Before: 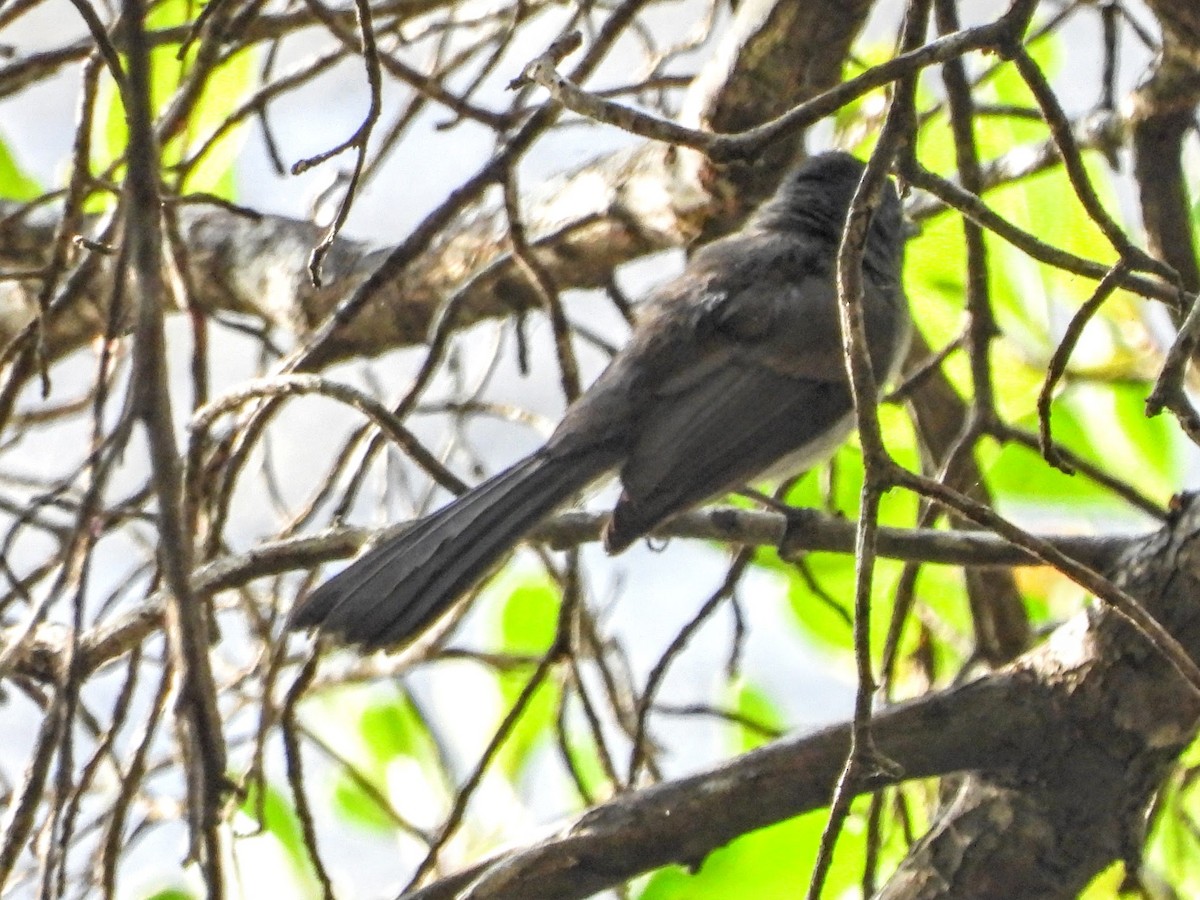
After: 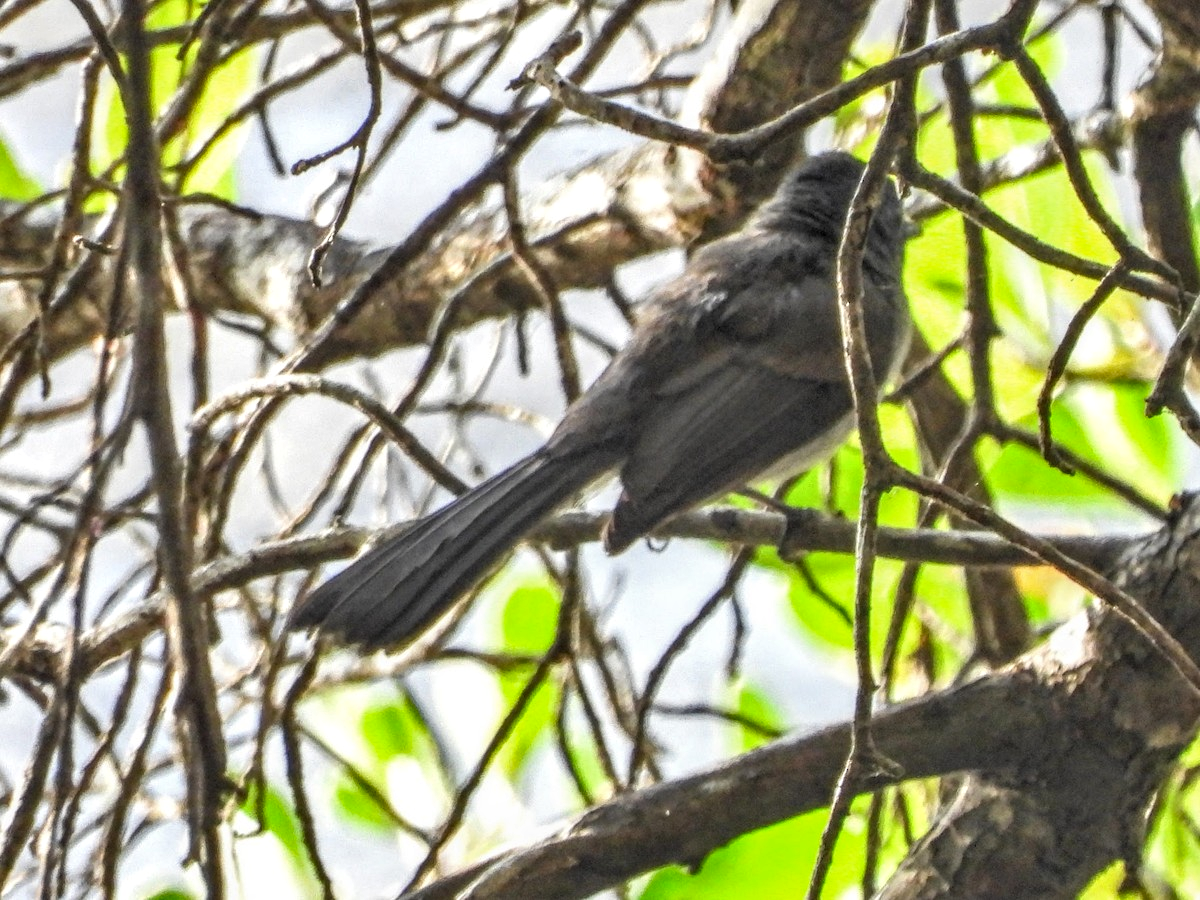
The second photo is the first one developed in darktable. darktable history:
shadows and highlights: highlights color adjustment 55.2%, soften with gaussian
local contrast: on, module defaults
